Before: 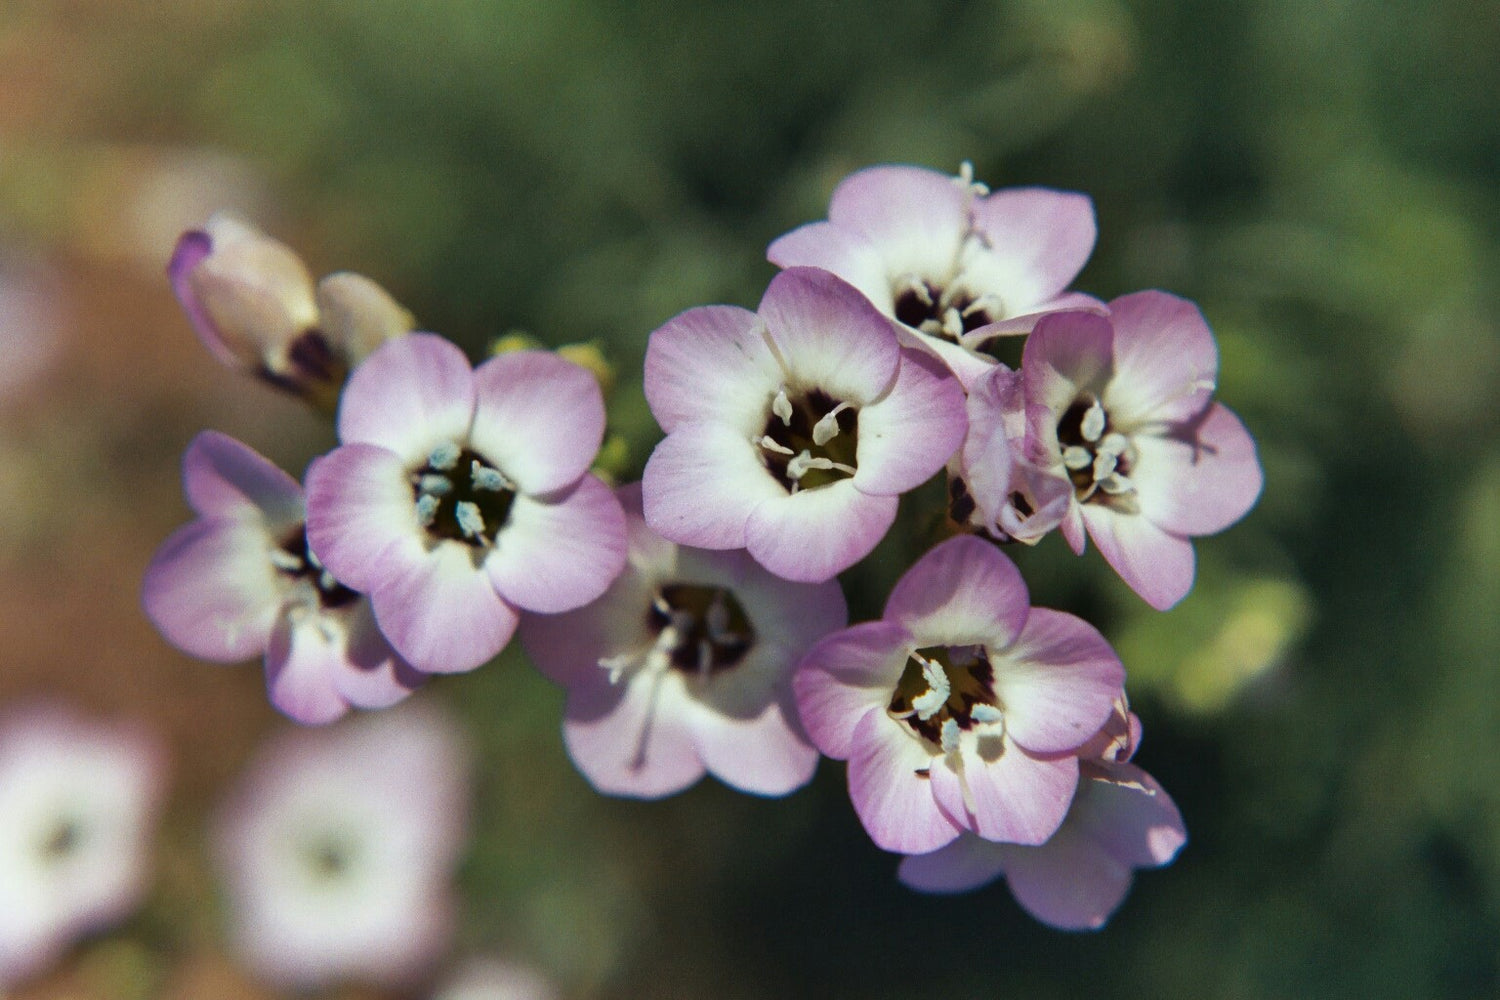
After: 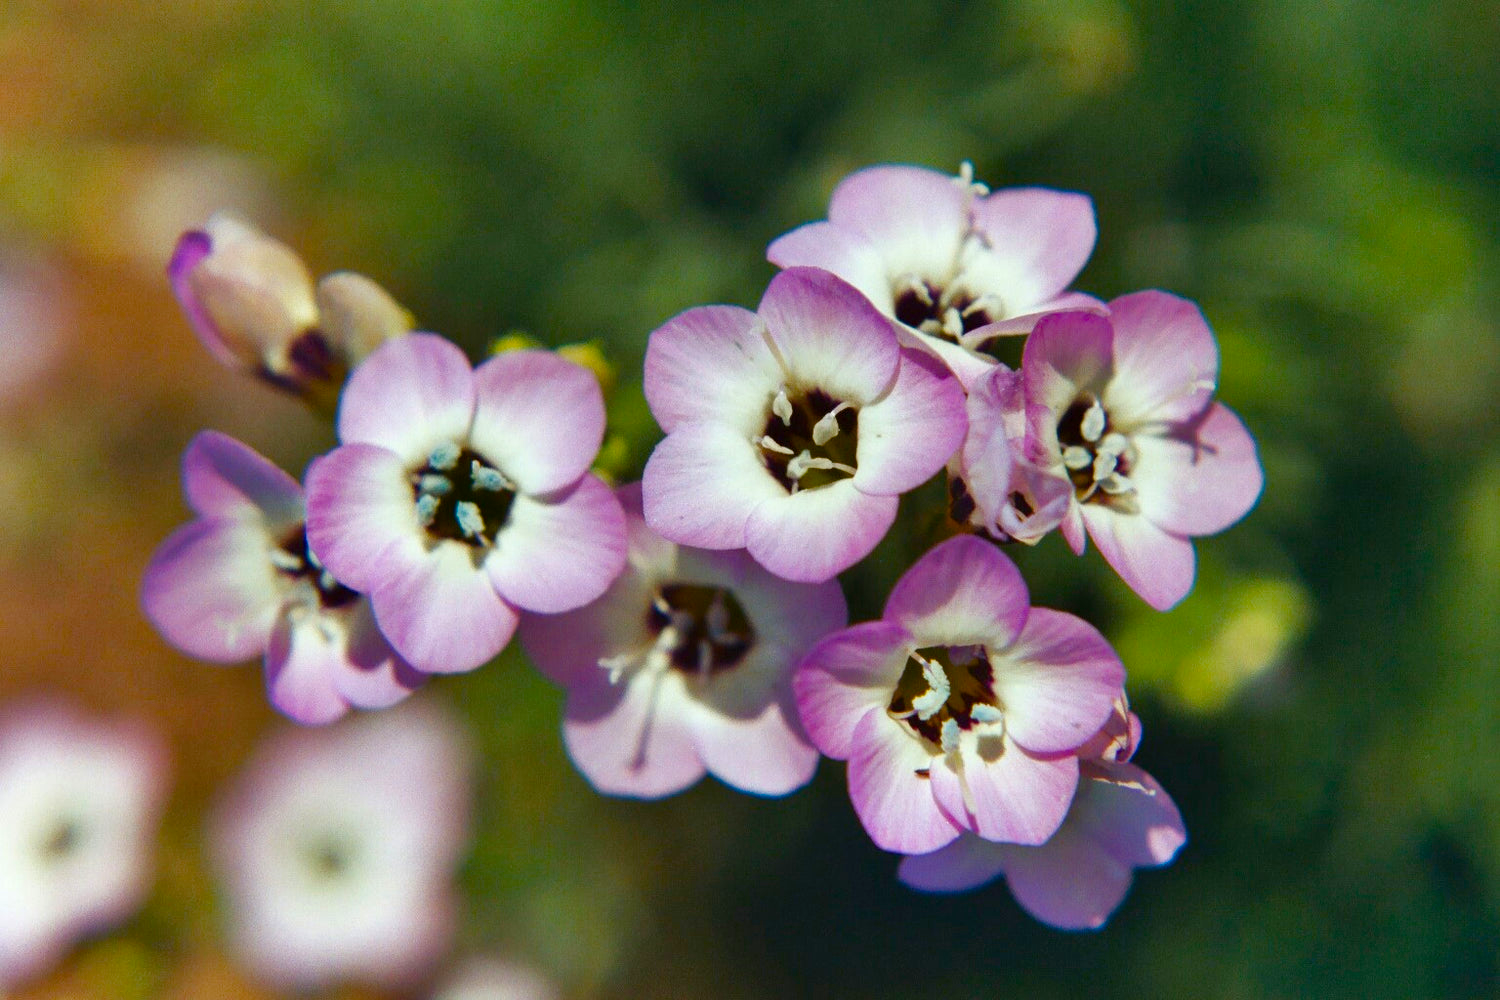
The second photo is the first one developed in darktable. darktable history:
color balance rgb: linear chroma grading › global chroma 20.415%, perceptual saturation grading › global saturation 20%, perceptual saturation grading › highlights -25.209%, perceptual saturation grading › shadows 49.694%, perceptual brilliance grading › global brilliance 3.812%
